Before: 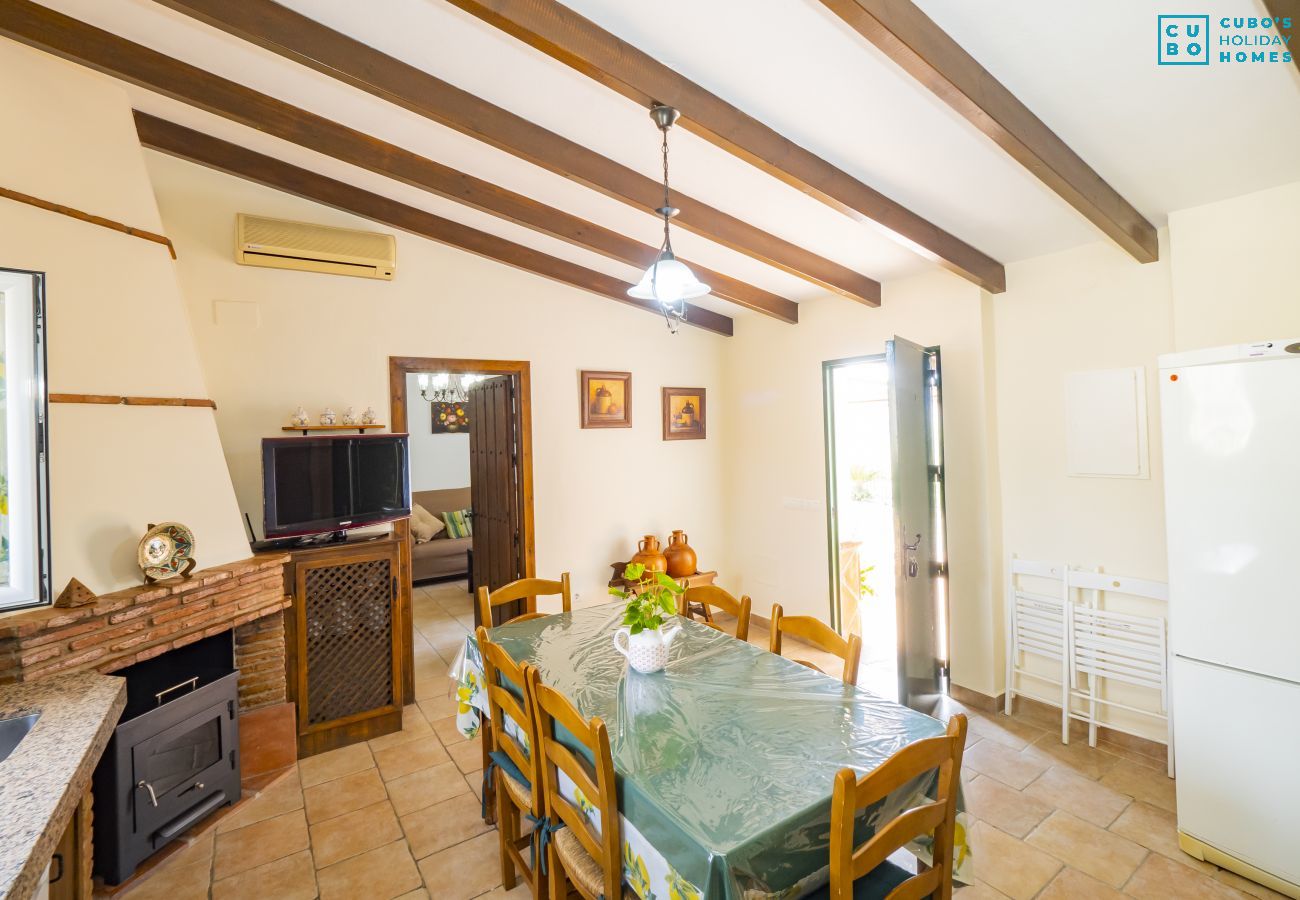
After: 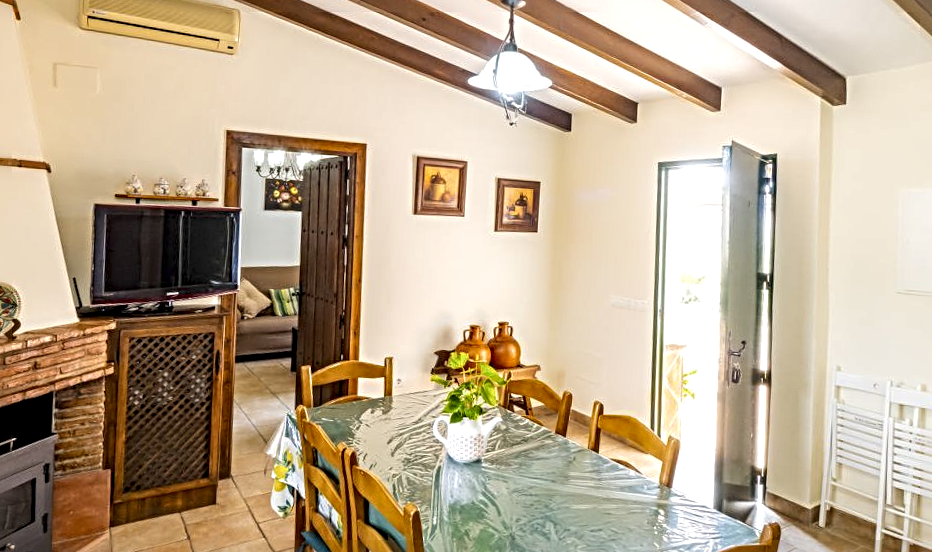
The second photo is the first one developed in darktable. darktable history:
local contrast: detail 160%
crop and rotate: angle -3.59°, left 9.794%, top 21.079%, right 12.159%, bottom 12.125%
sharpen: radius 4.905
